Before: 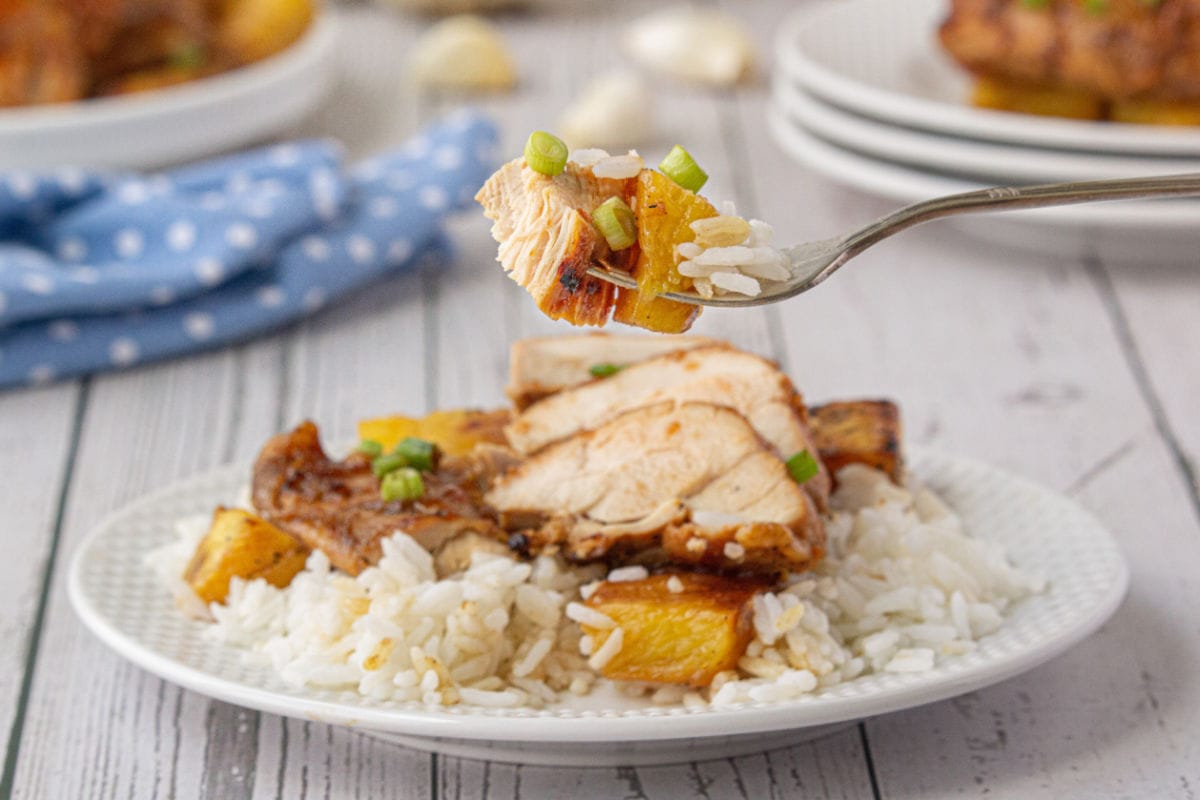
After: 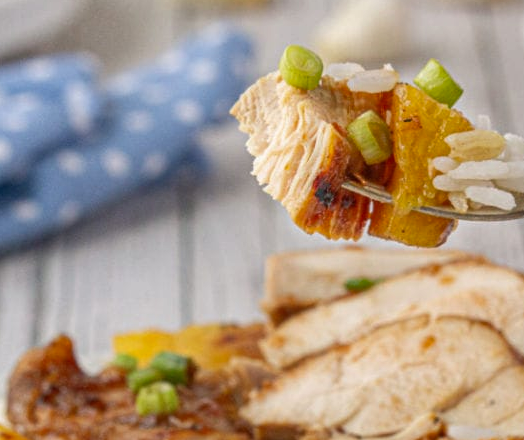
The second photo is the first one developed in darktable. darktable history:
crop: left 20.434%, top 10.758%, right 35.86%, bottom 34.225%
shadows and highlights: soften with gaussian
tone equalizer: edges refinement/feathering 500, mask exposure compensation -1.57 EV, preserve details no
